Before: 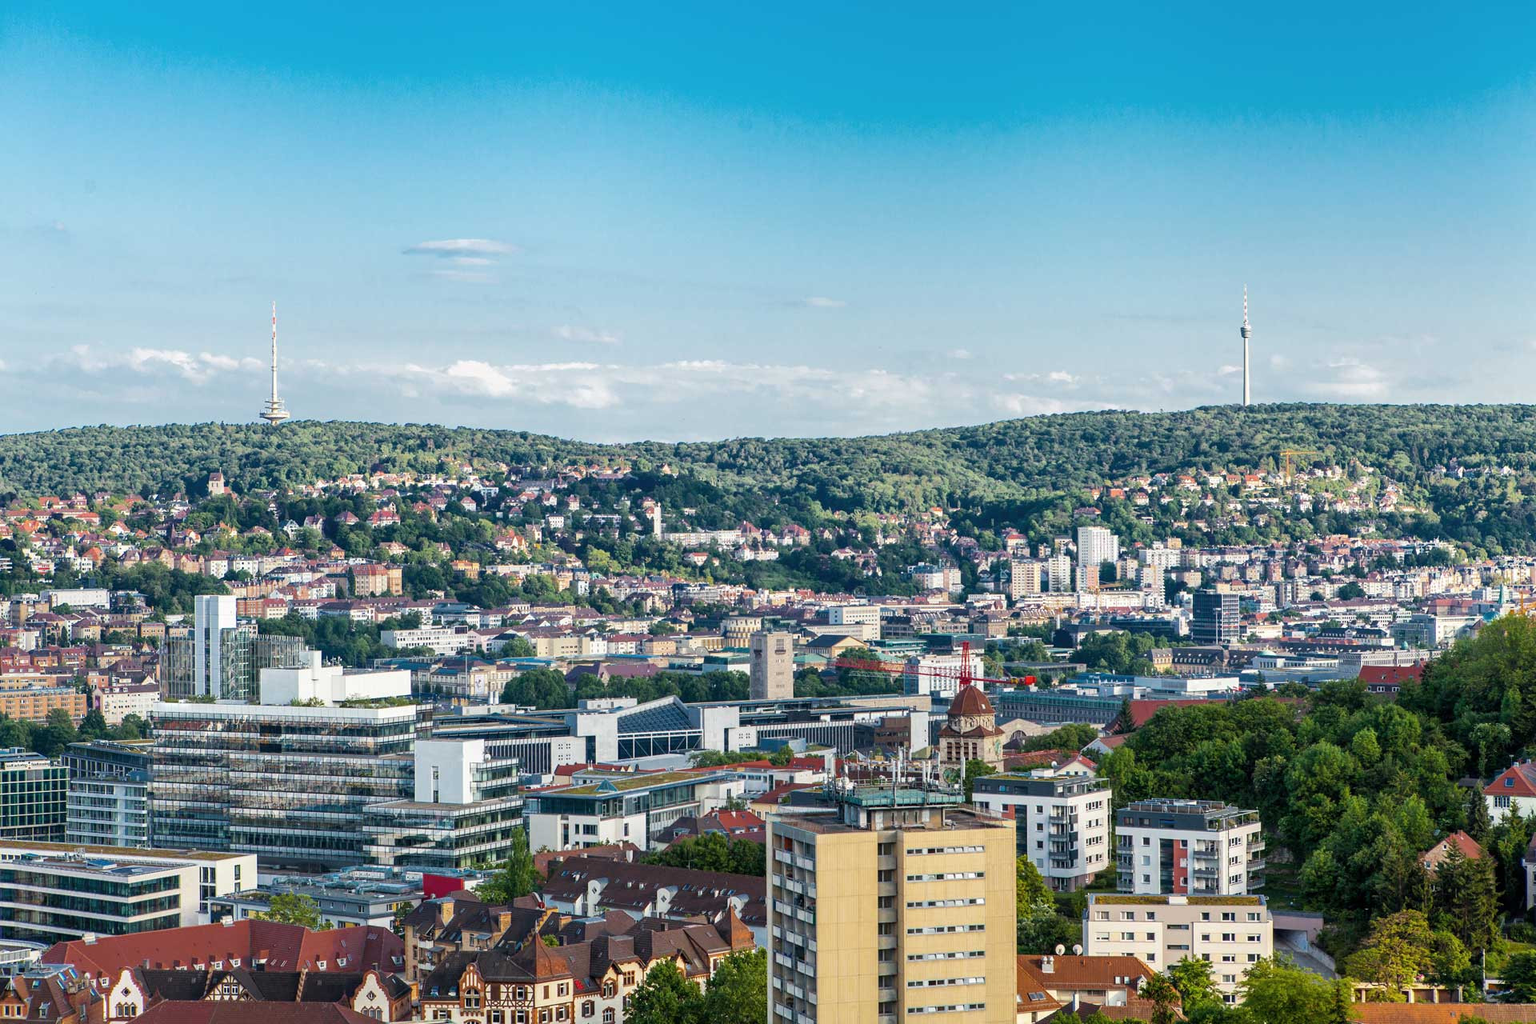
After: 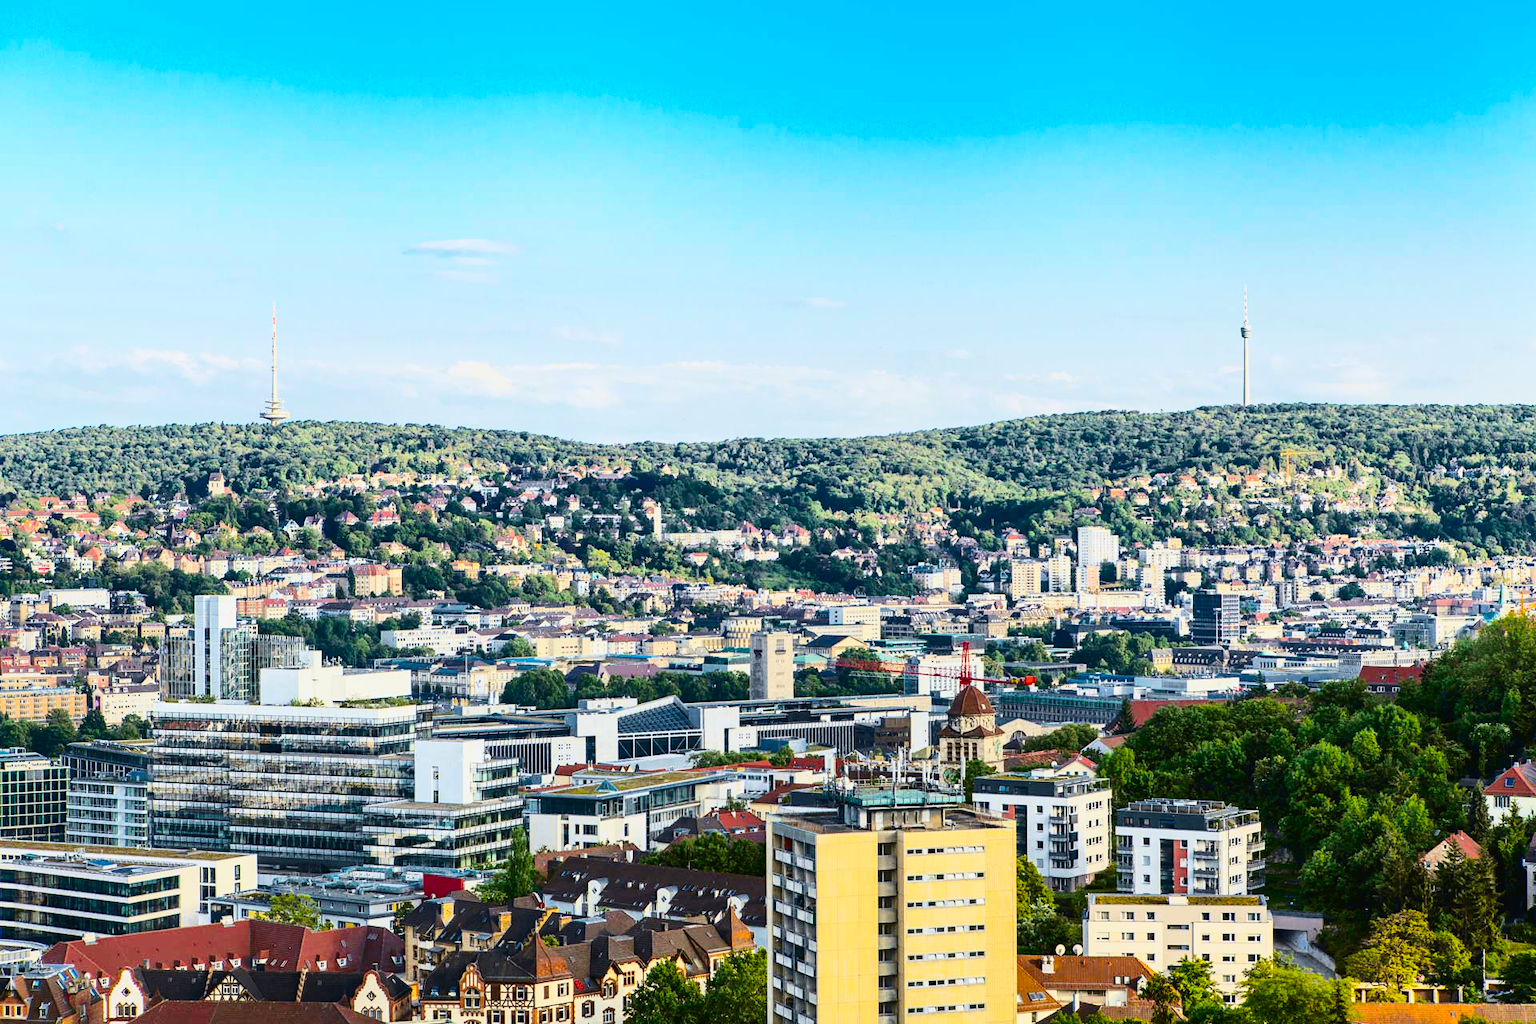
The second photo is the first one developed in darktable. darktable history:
tone curve: curves: ch0 [(0.003, 0.023) (0.071, 0.052) (0.249, 0.201) (0.466, 0.557) (0.625, 0.761) (0.783, 0.9) (0.994, 0.968)]; ch1 [(0, 0) (0.262, 0.227) (0.417, 0.386) (0.469, 0.467) (0.502, 0.498) (0.531, 0.521) (0.576, 0.586) (0.612, 0.634) (0.634, 0.68) (0.686, 0.728) (0.994, 0.987)]; ch2 [(0, 0) (0.262, 0.188) (0.385, 0.353) (0.427, 0.424) (0.495, 0.493) (0.518, 0.544) (0.55, 0.579) (0.595, 0.621) (0.644, 0.748) (1, 1)], color space Lab, independent channels, preserve colors none
